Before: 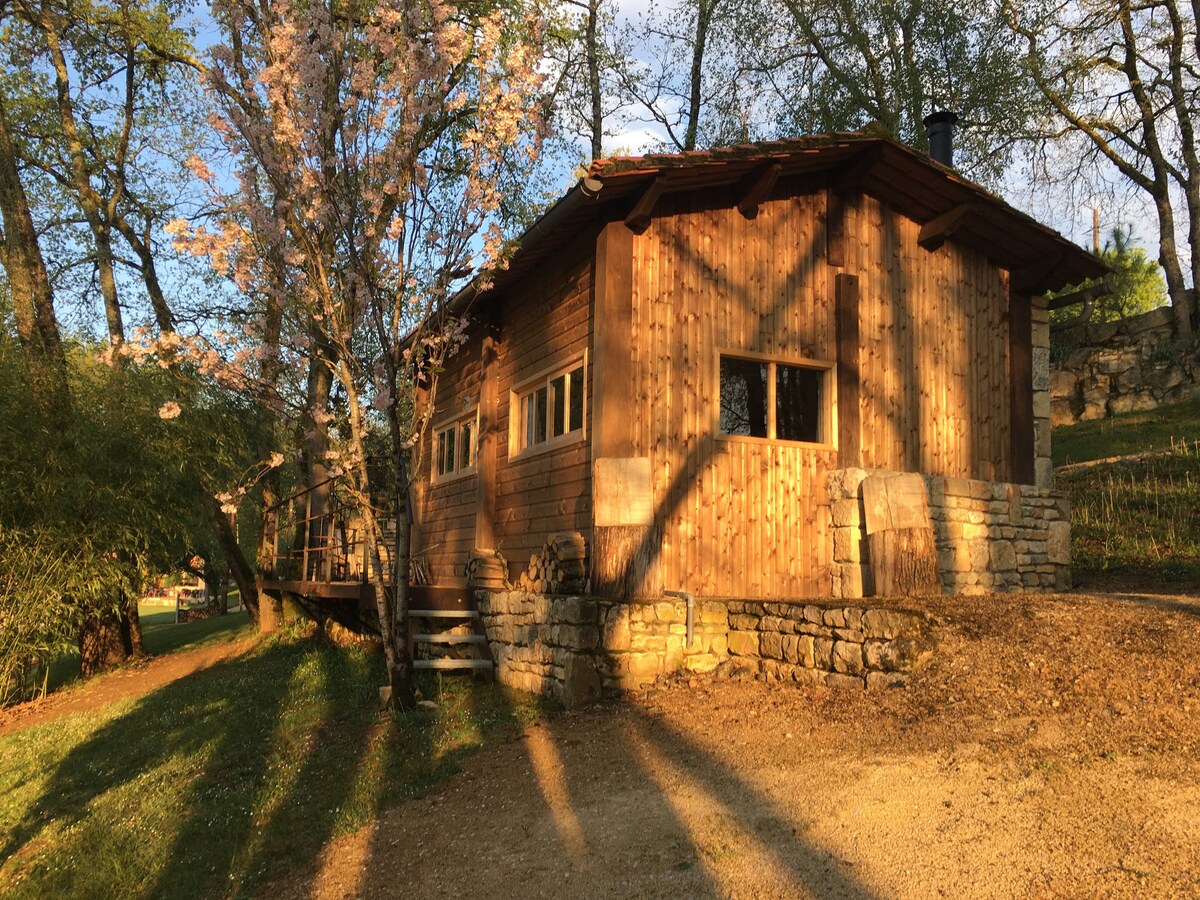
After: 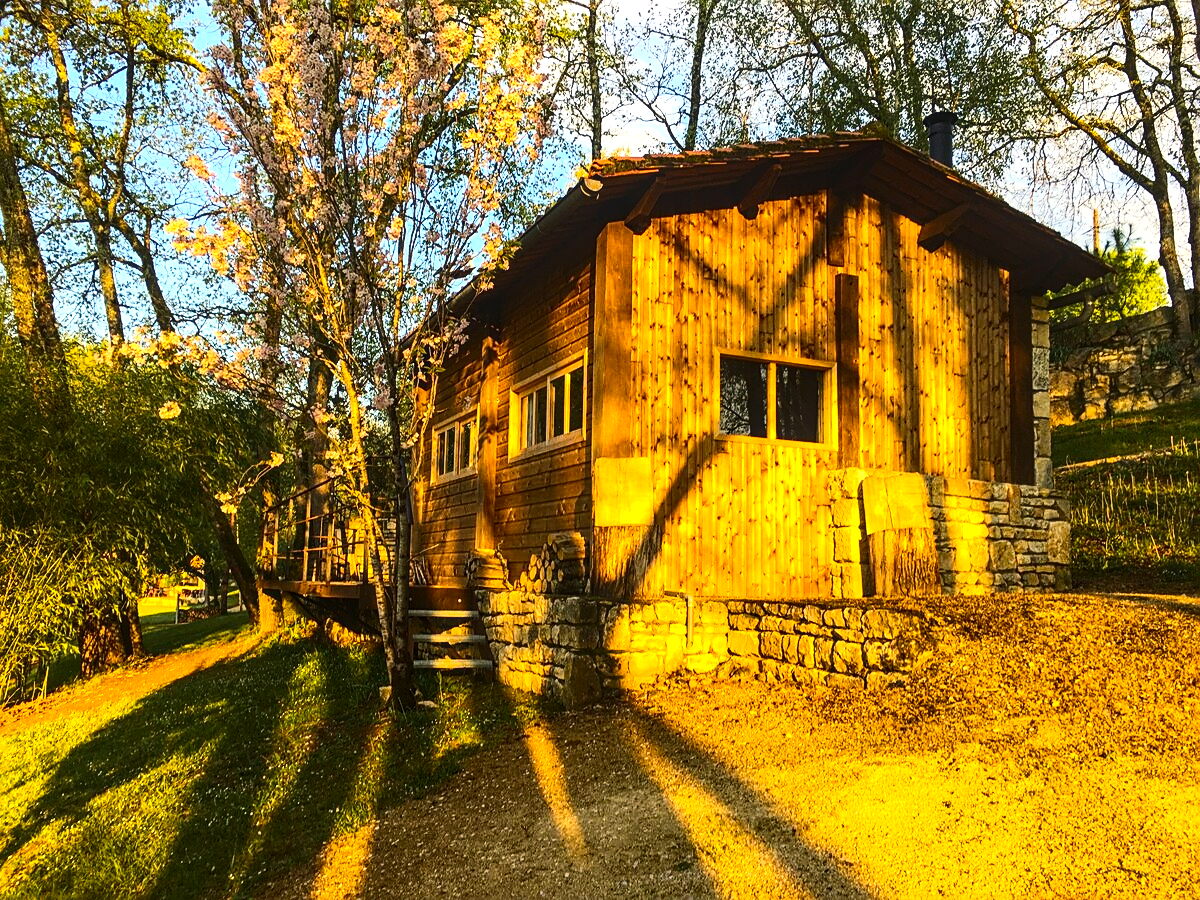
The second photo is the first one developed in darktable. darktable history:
color correction: highlights a* -6.77, highlights b* 0.855
color balance rgb: shadows lift › luminance -20.368%, highlights gain › chroma 2.991%, highlights gain › hue 60.23°, global offset › luminance 0.783%, perceptual saturation grading › global saturation 39.782%, global vibrance 20%
exposure: black level correction 0, exposure 0.691 EV, compensate highlight preservation false
sharpen: on, module defaults
contrast brightness saturation: contrast 0.283
local contrast: detail 130%
